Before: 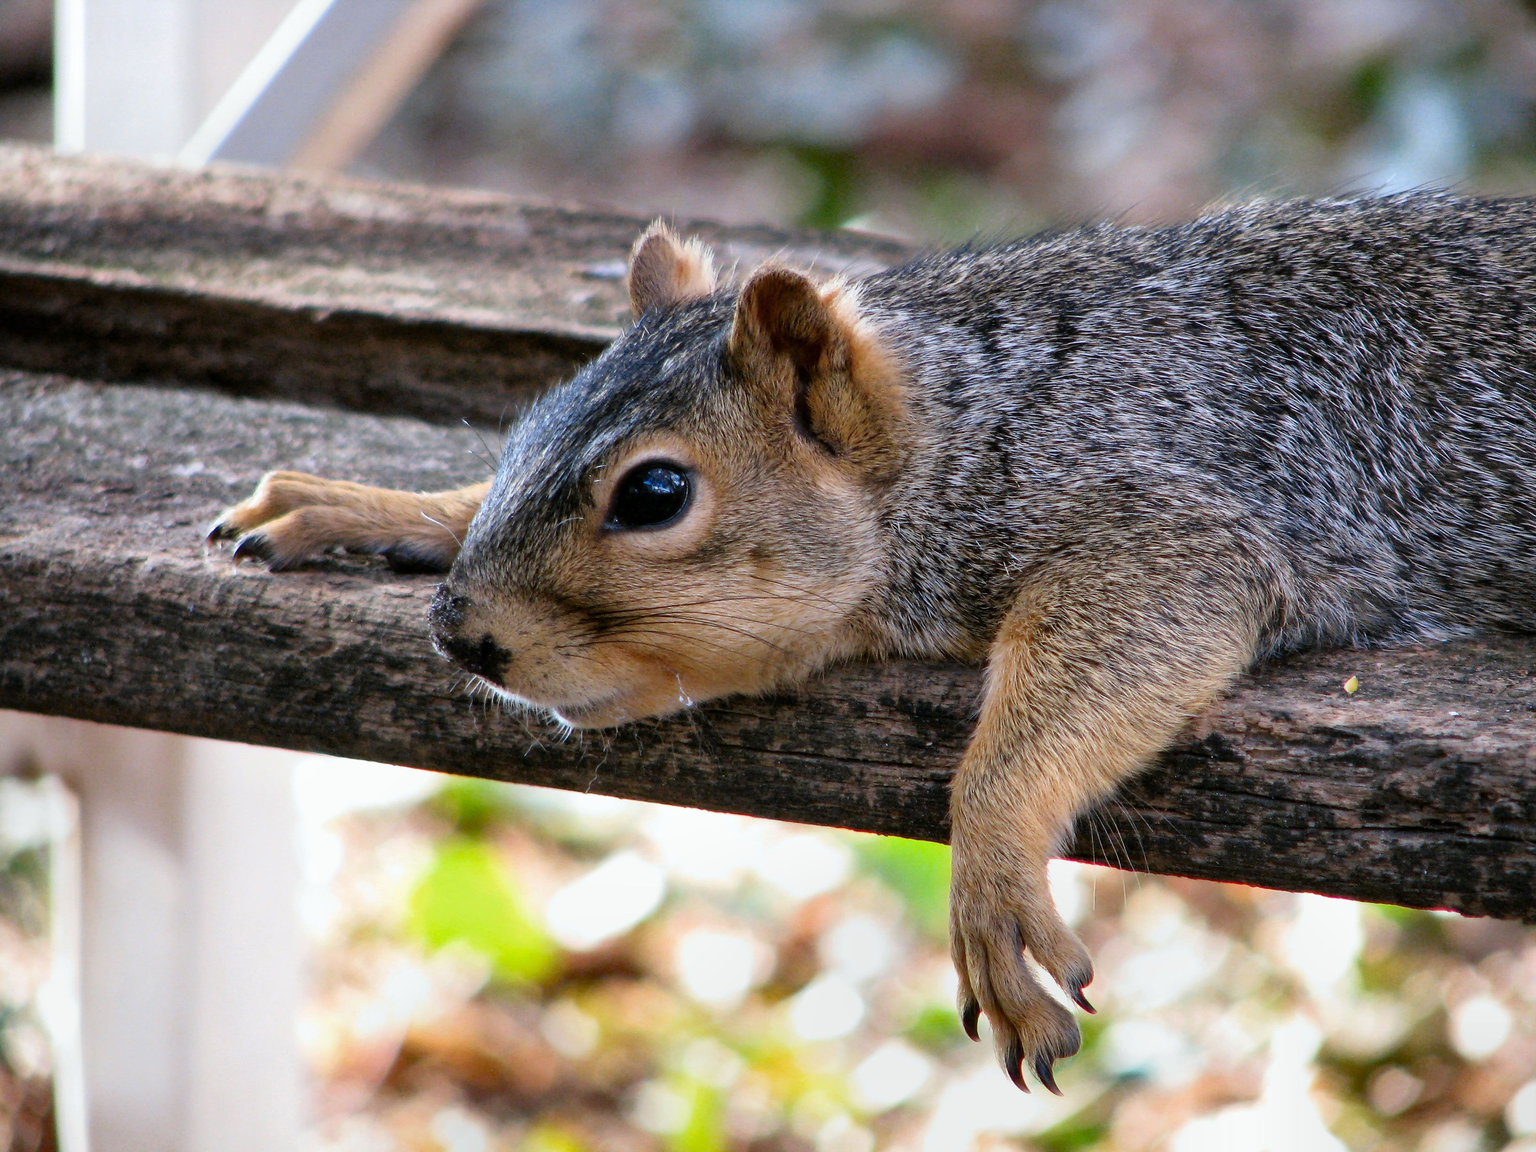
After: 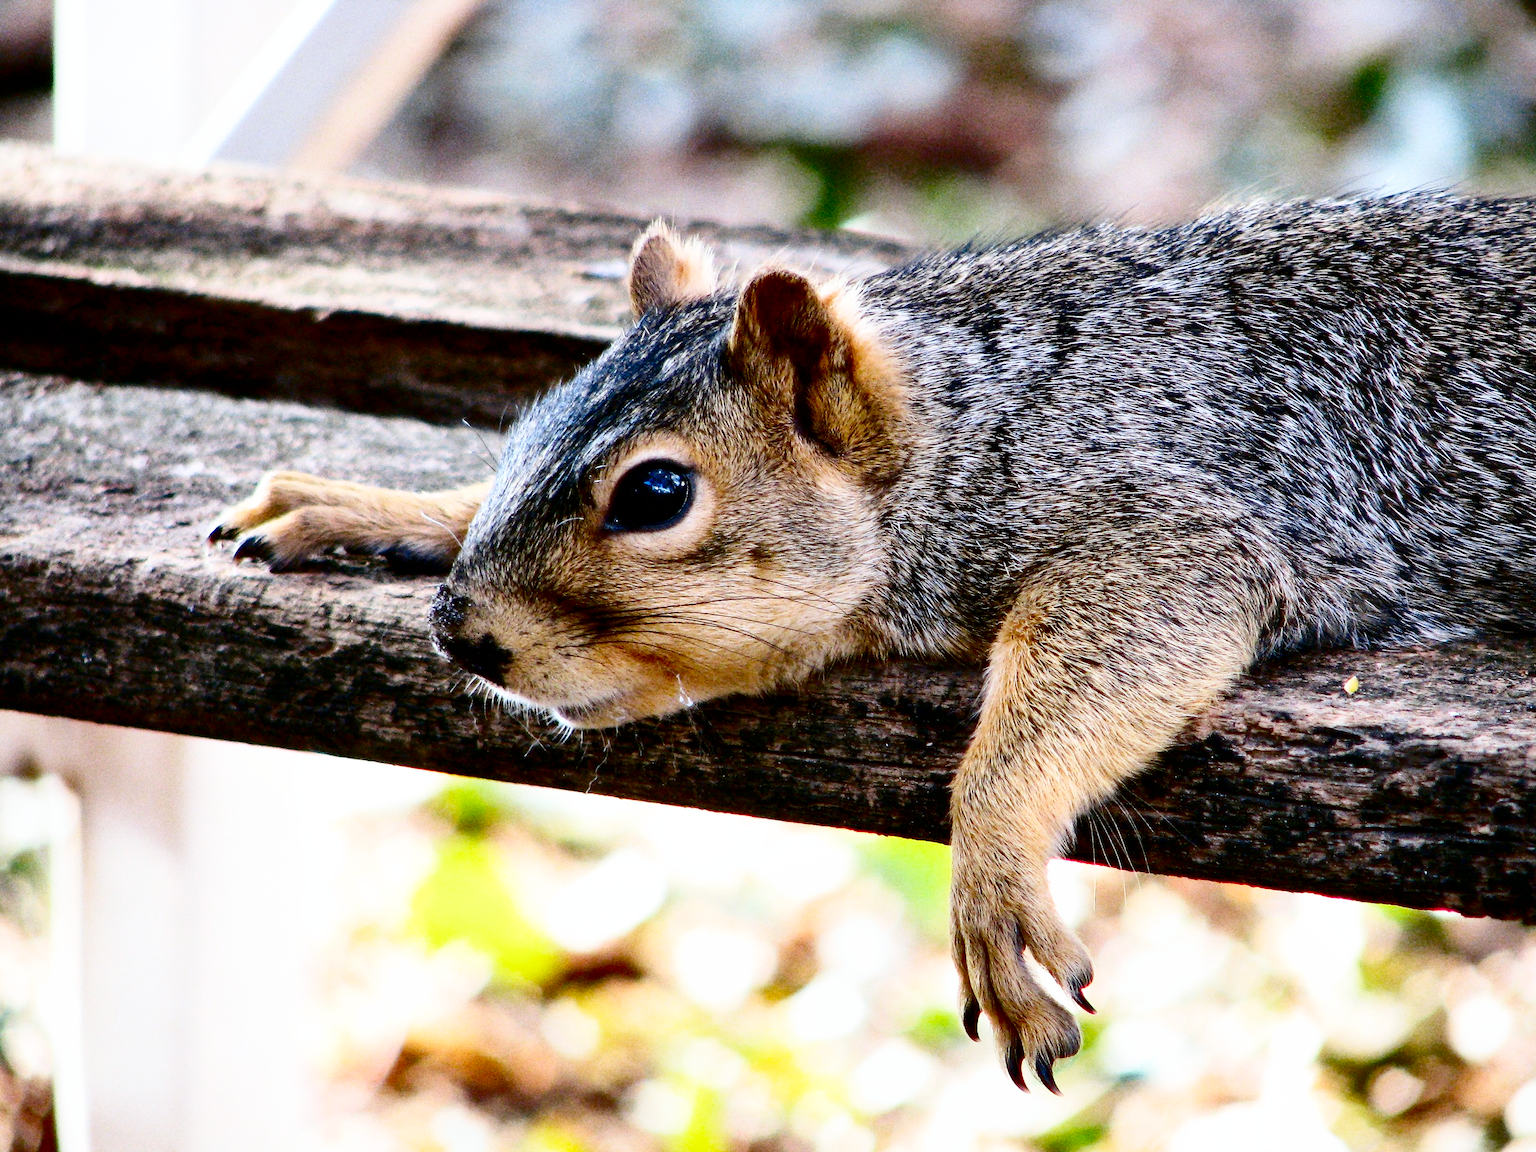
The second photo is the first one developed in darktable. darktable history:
base curve: curves: ch0 [(0, 0) (0.008, 0.007) (0.022, 0.029) (0.048, 0.089) (0.092, 0.197) (0.191, 0.399) (0.275, 0.534) (0.357, 0.65) (0.477, 0.78) (0.542, 0.833) (0.799, 0.973) (1, 1)], preserve colors none
grain: strength 26%
contrast brightness saturation: contrast 0.24, brightness -0.24, saturation 0.14
